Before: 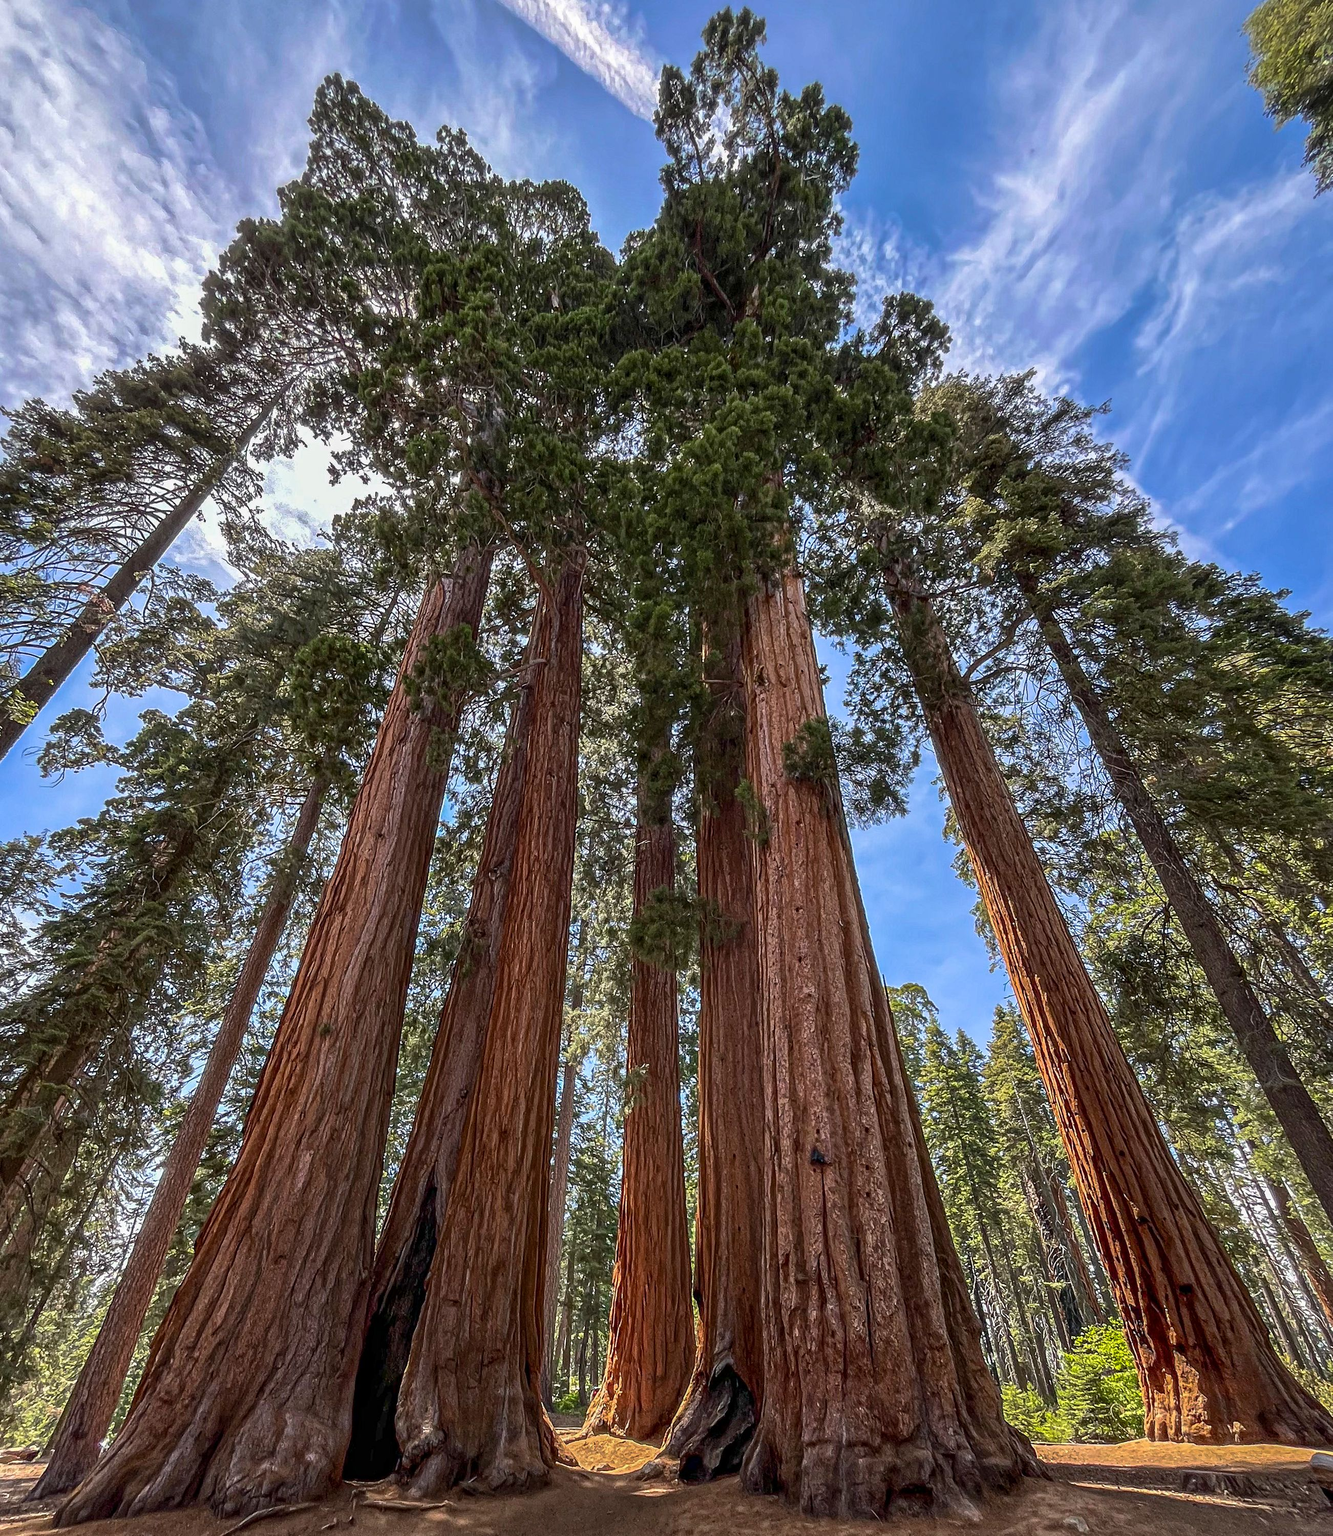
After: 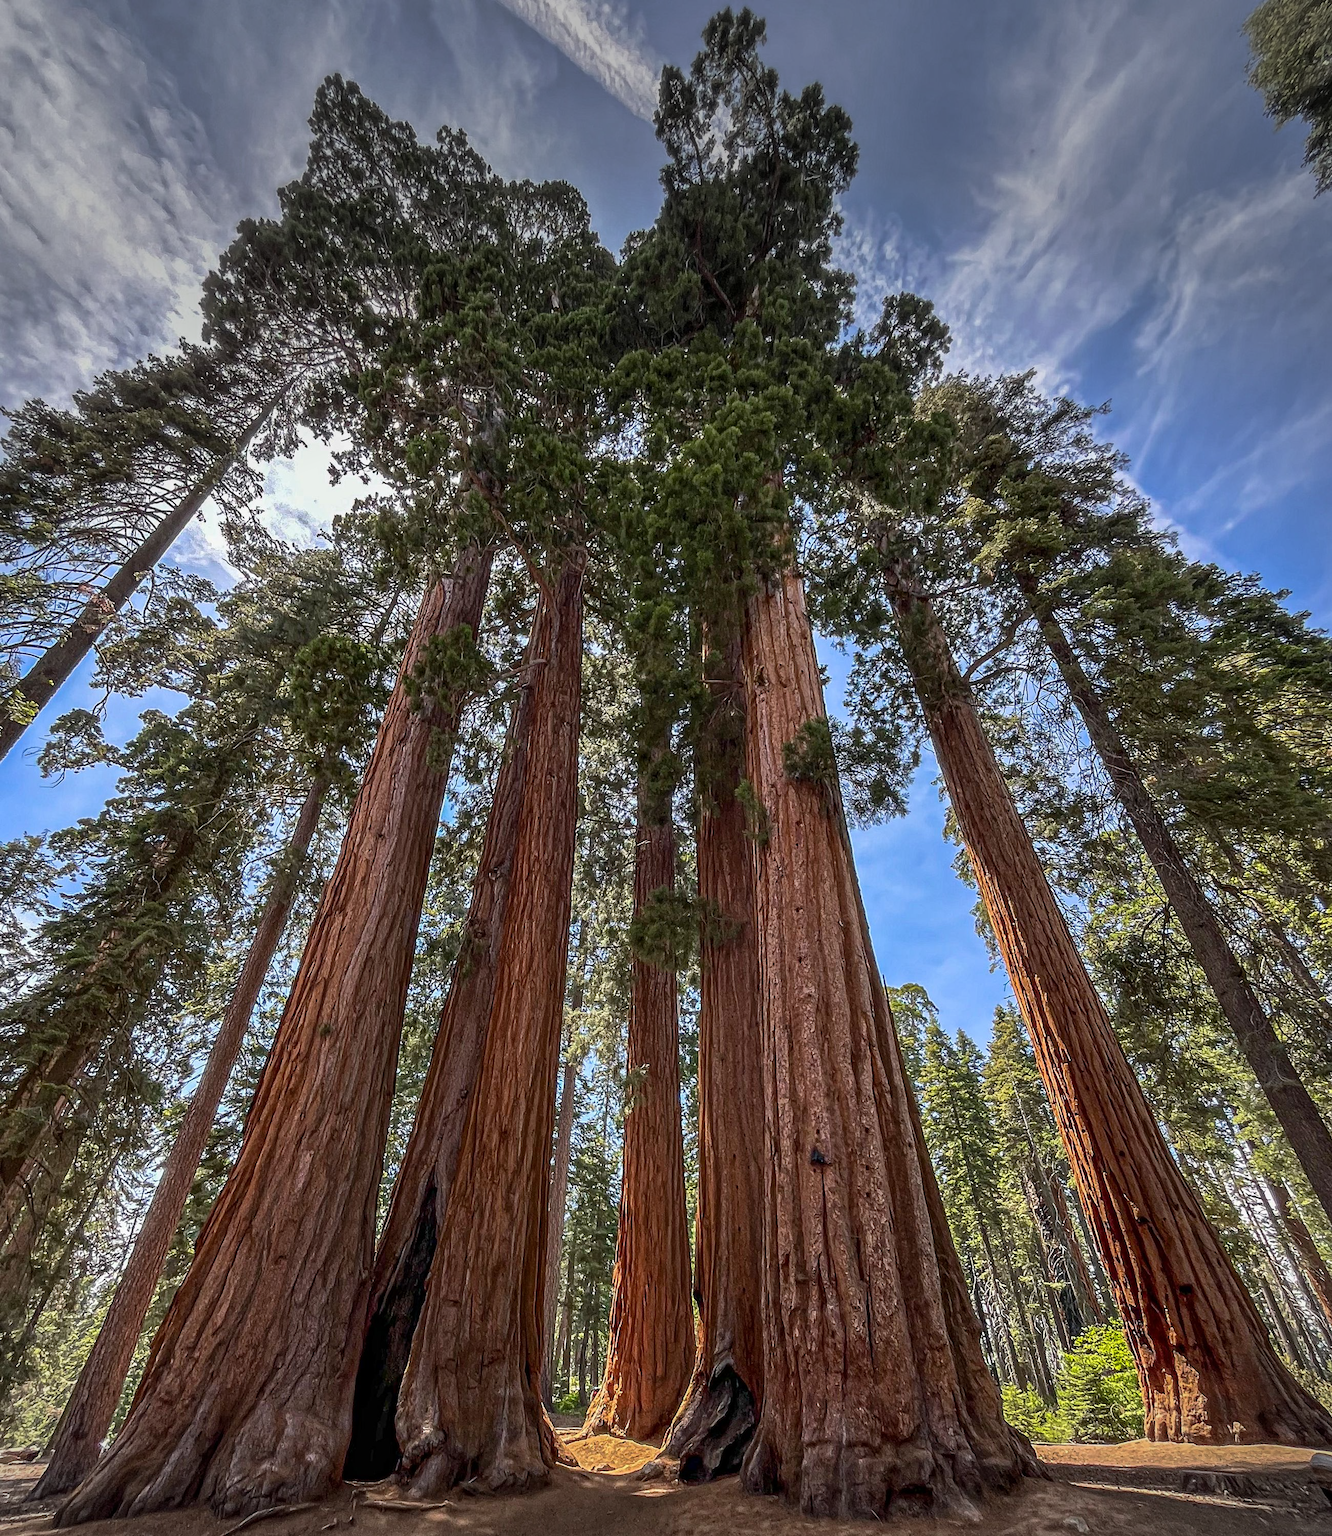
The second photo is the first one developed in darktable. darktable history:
vignetting: fall-off start 99.99%, center (-0.029, 0.233), width/height ratio 1.311
